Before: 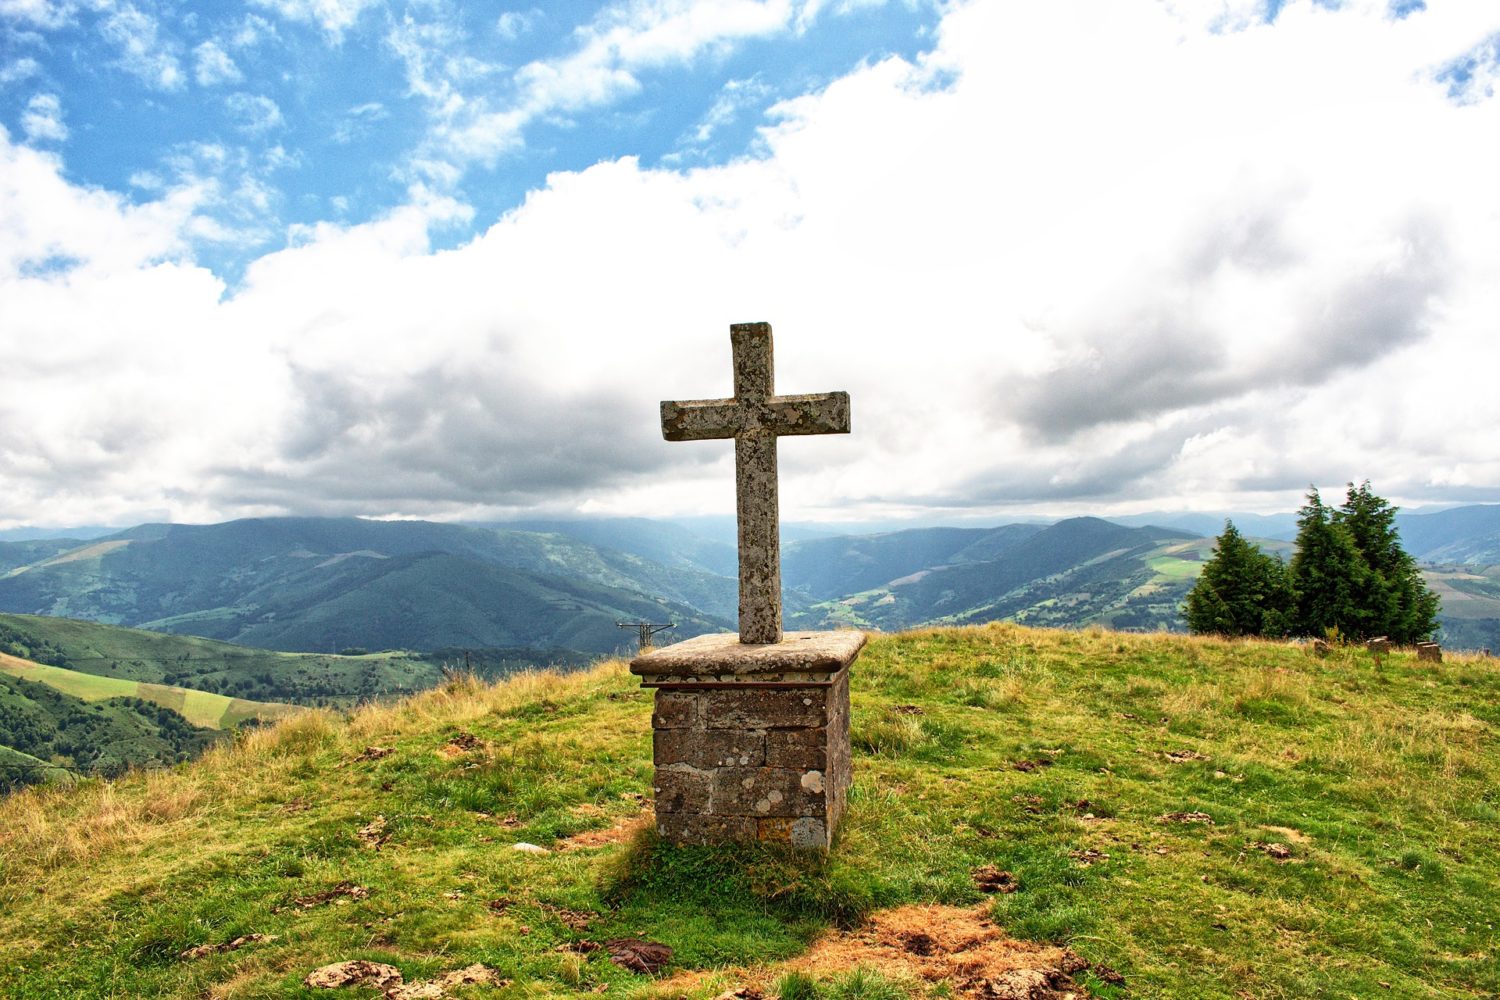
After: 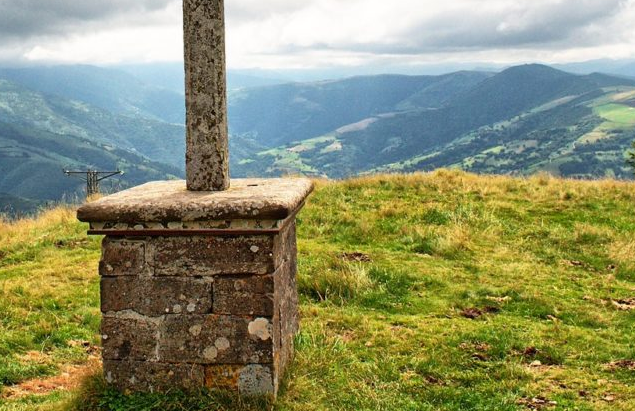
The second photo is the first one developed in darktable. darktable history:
crop: left 36.918%, top 45.336%, right 20.735%, bottom 13.537%
